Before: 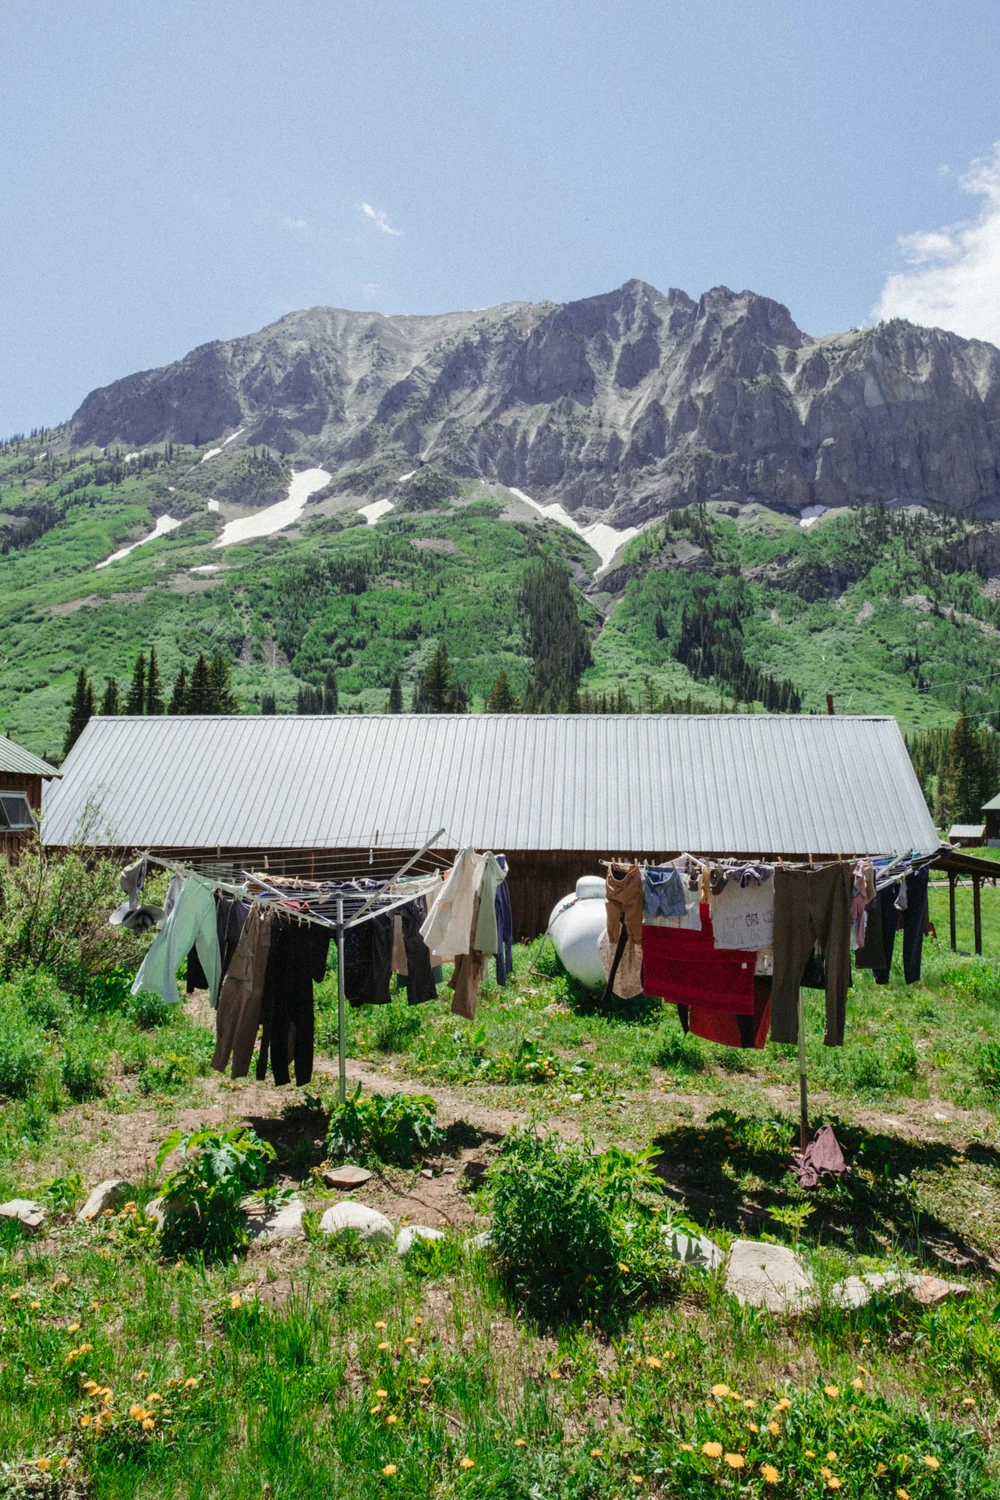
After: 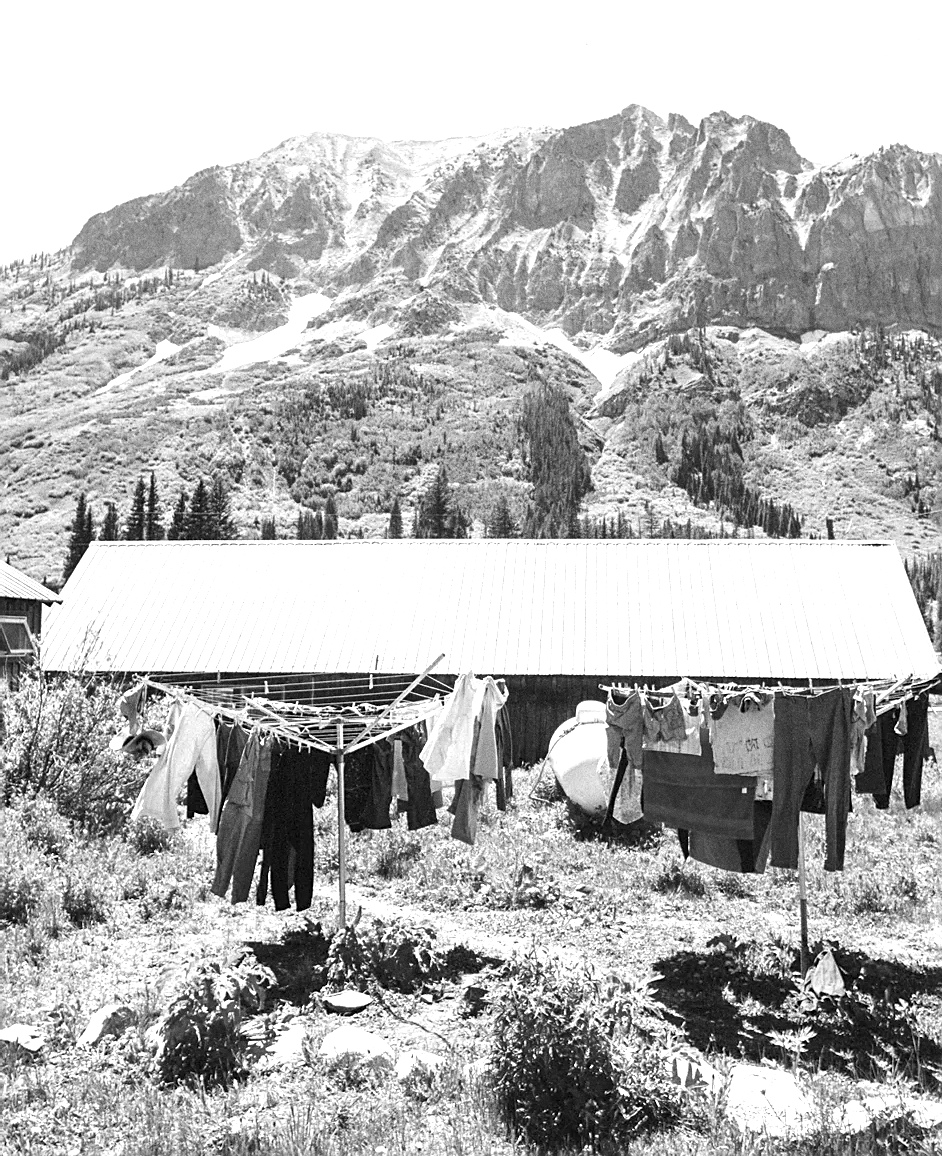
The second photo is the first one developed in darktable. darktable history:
sharpen: on, module defaults
crop and rotate: angle 0.03°, top 11.643%, right 5.651%, bottom 11.189%
color balance rgb: shadows lift › chroma 4.41%, shadows lift › hue 27°, power › chroma 2.5%, power › hue 70°, highlights gain › chroma 1%, highlights gain › hue 27°, saturation formula JzAzBz (2021)
exposure: exposure 1.25 EV, compensate exposure bias true, compensate highlight preservation false
monochrome: on, module defaults
contrast equalizer: y [[0.5 ×6], [0.5 ×6], [0.5, 0.5, 0.501, 0.545, 0.707, 0.863], [0 ×6], [0 ×6]]
grain: coarseness 0.09 ISO
